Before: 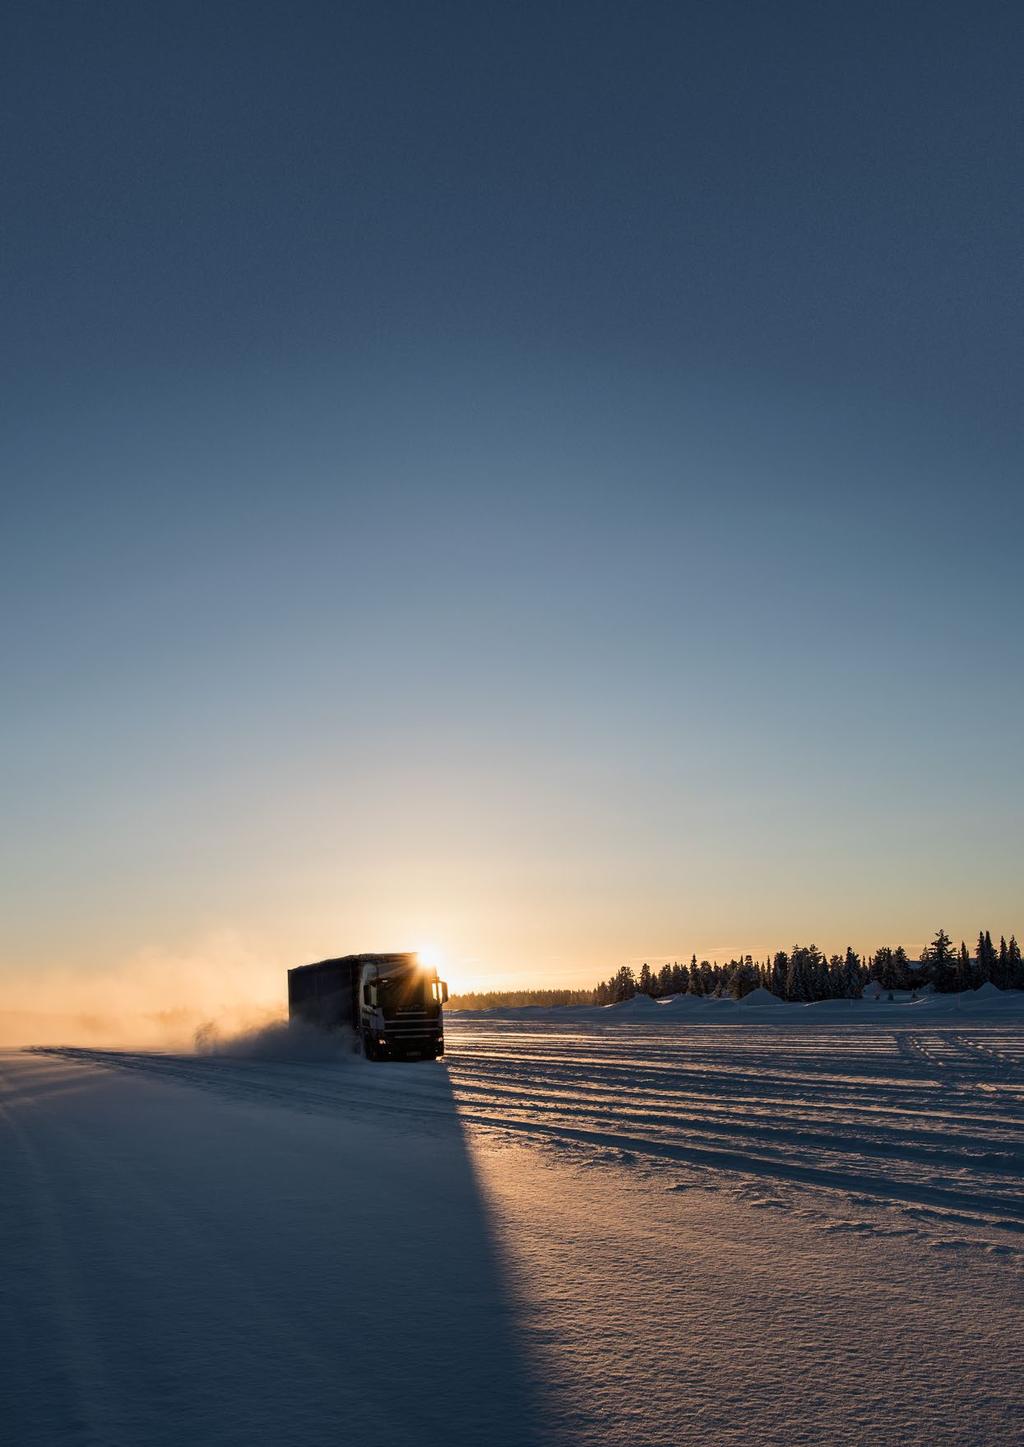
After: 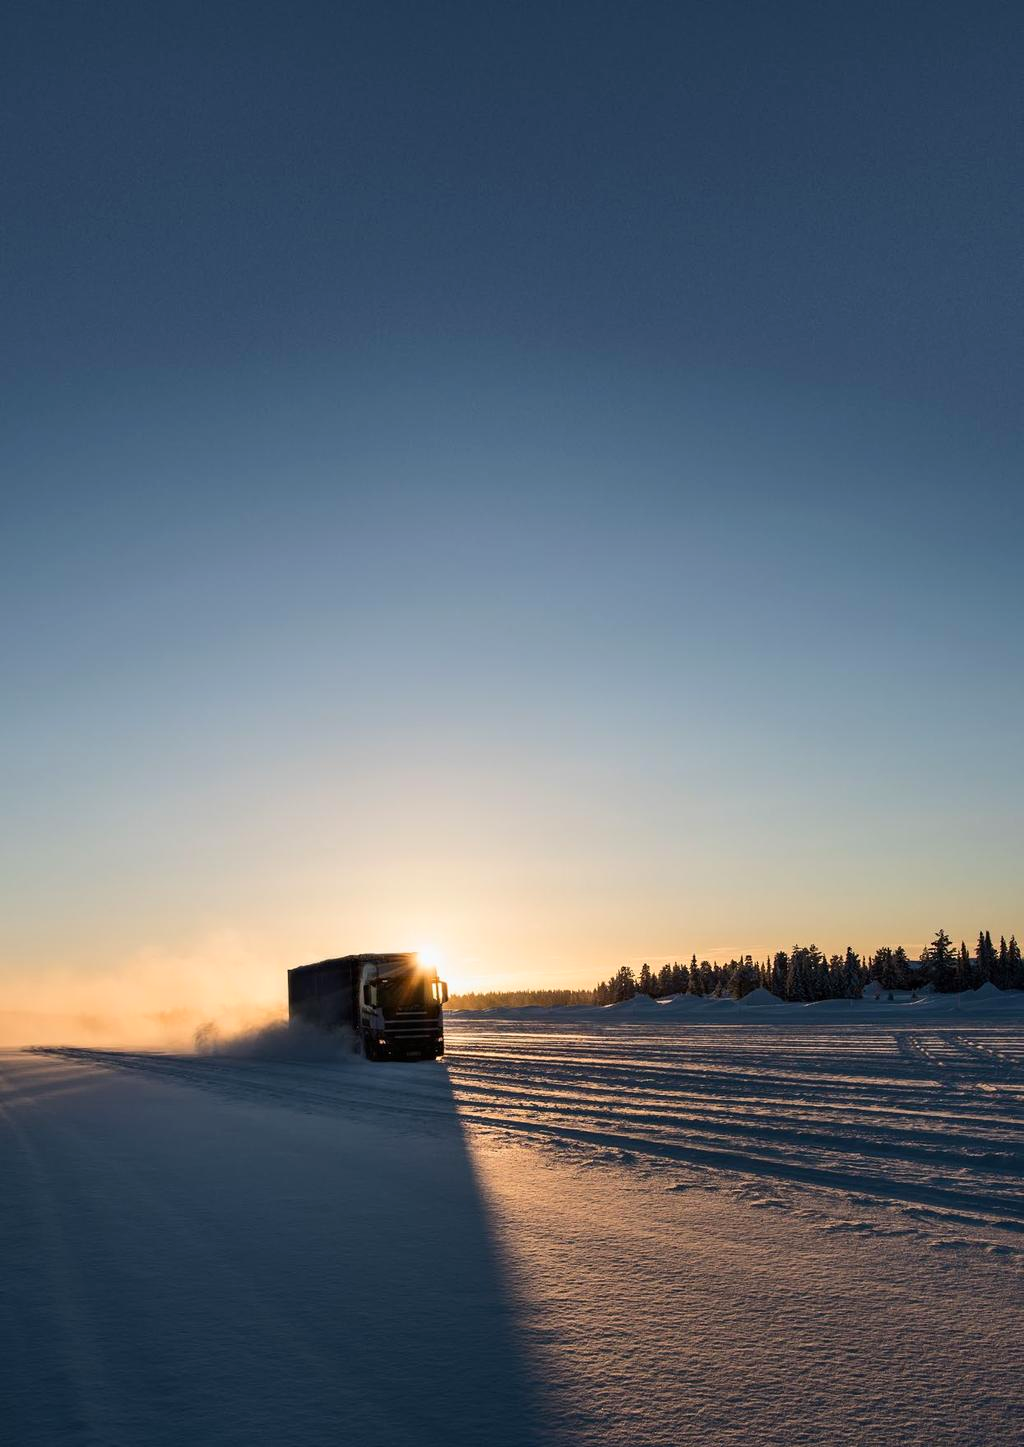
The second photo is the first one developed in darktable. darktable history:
contrast brightness saturation: contrast 0.102, brightness 0.026, saturation 0.092
